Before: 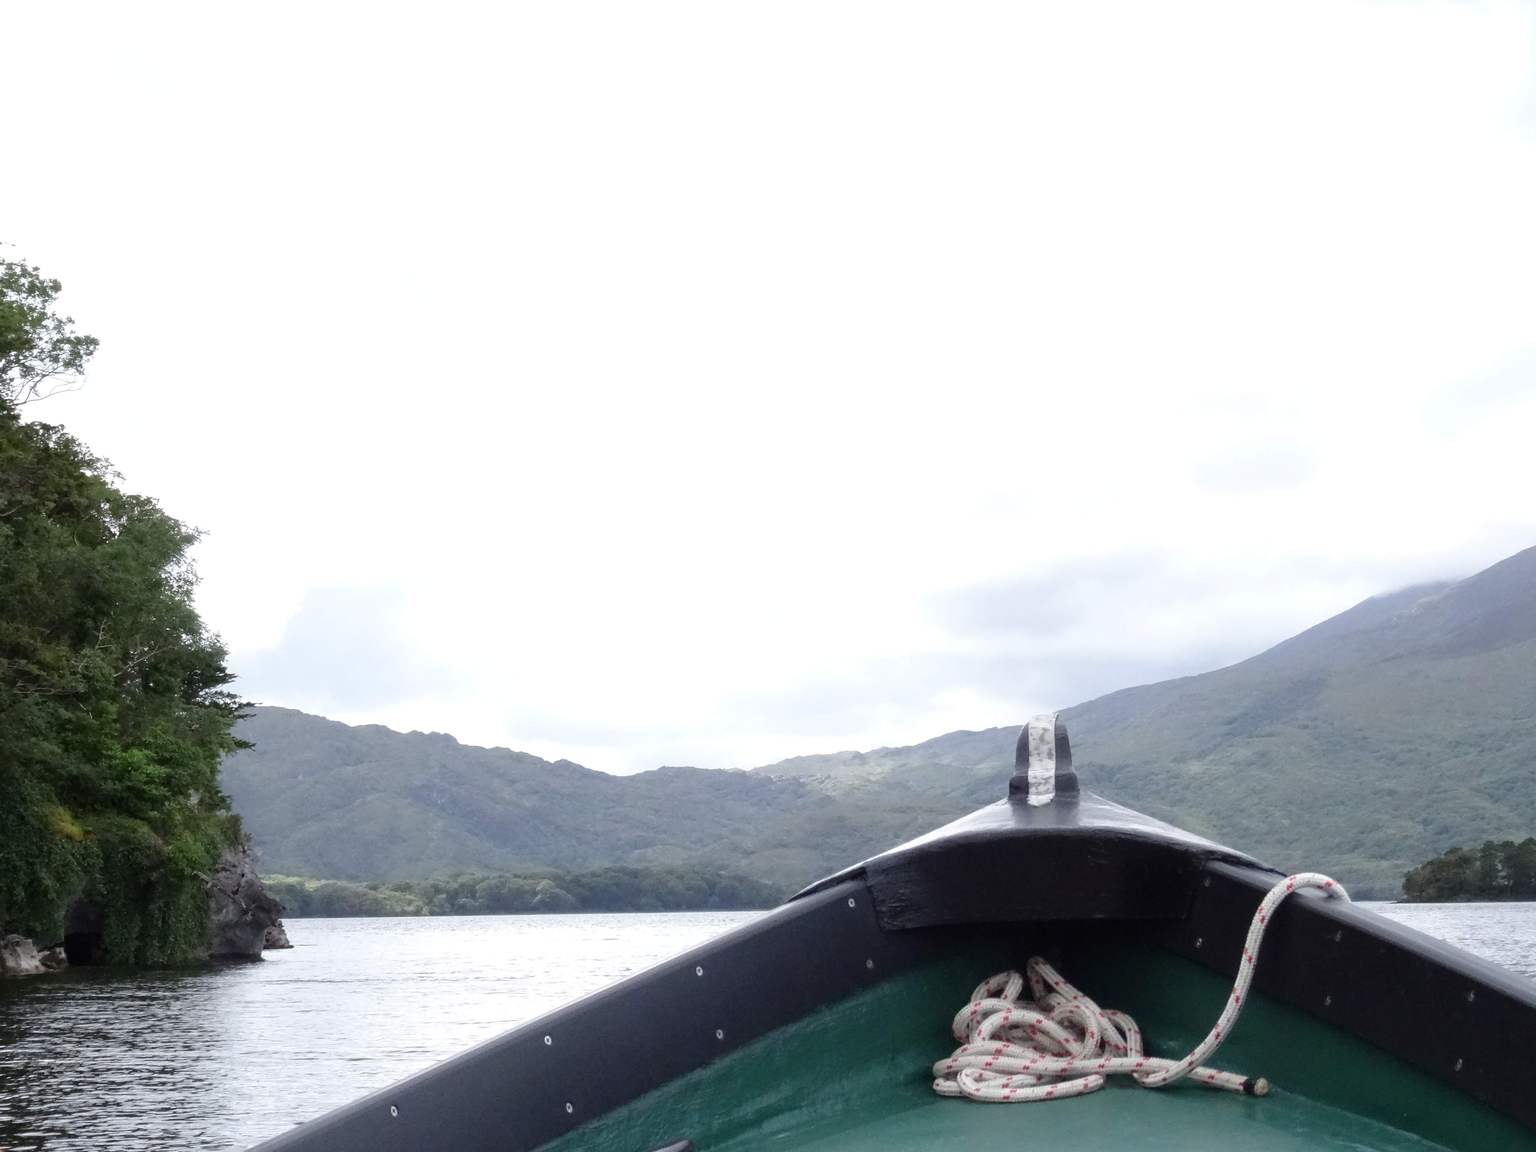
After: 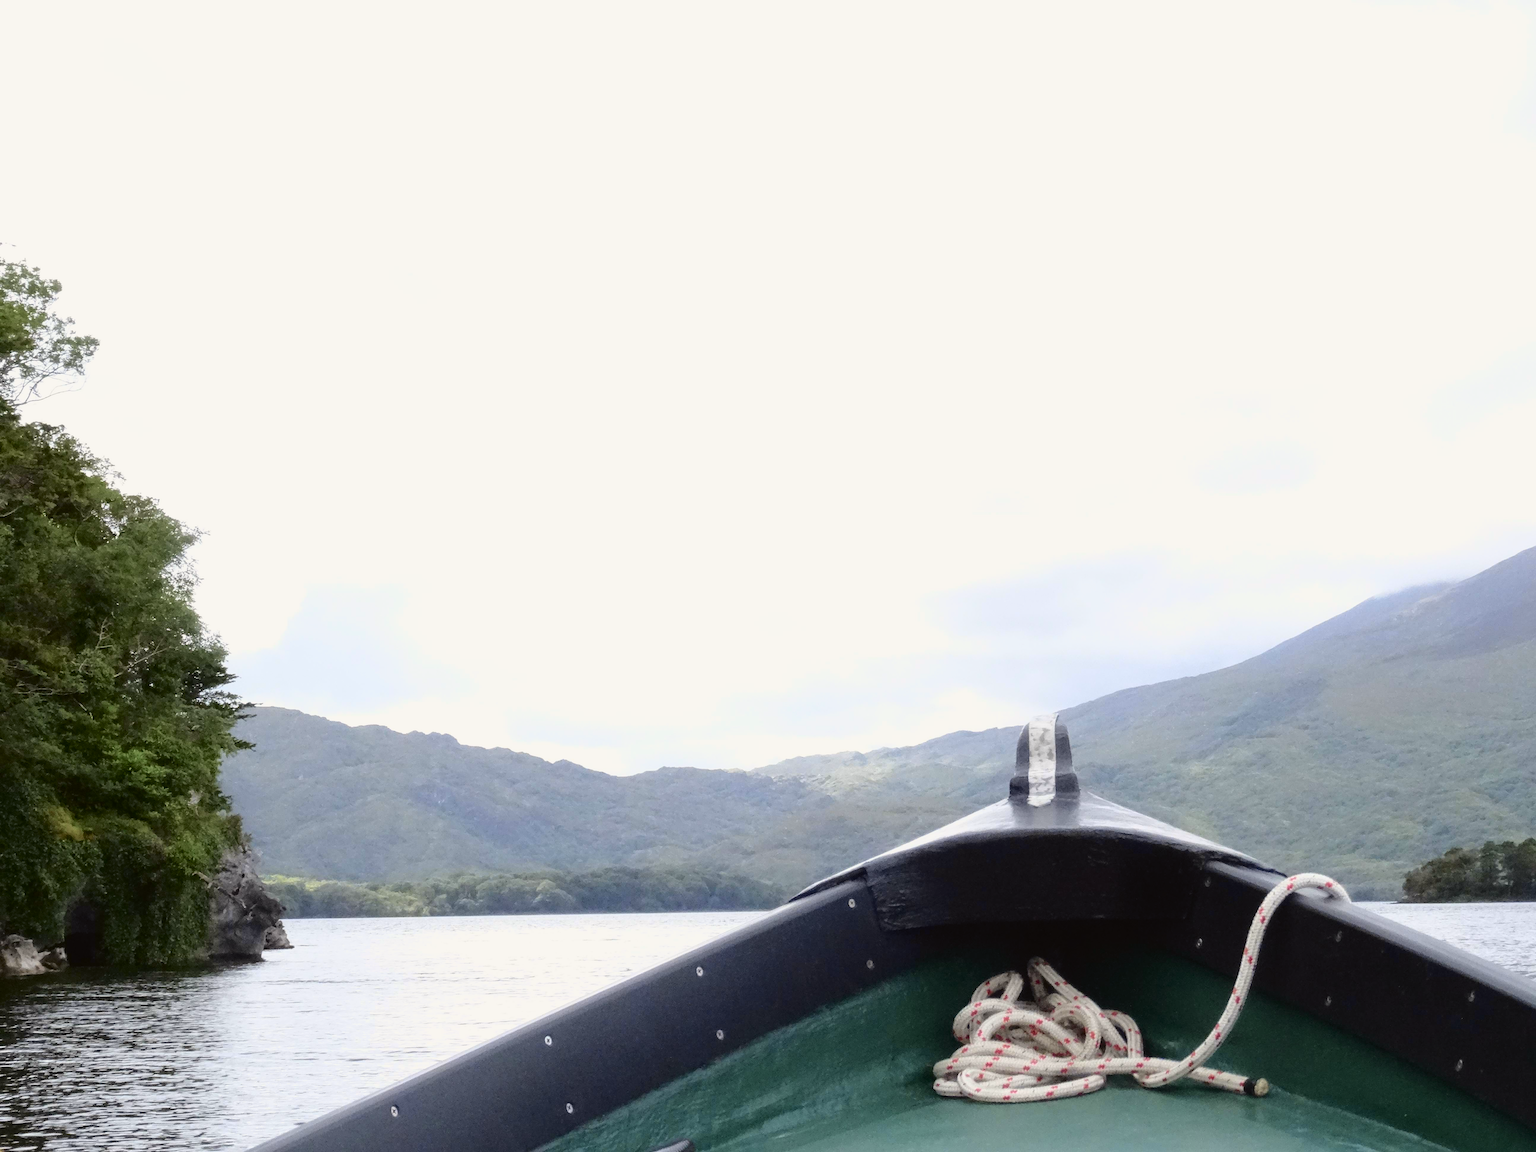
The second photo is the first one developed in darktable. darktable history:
tone curve: curves: ch0 [(0, 0.021) (0.049, 0.044) (0.152, 0.14) (0.328, 0.377) (0.473, 0.543) (0.641, 0.705) (0.85, 0.894) (1, 0.969)]; ch1 [(0, 0) (0.302, 0.331) (0.427, 0.433) (0.472, 0.47) (0.502, 0.503) (0.527, 0.524) (0.564, 0.591) (0.602, 0.632) (0.677, 0.701) (0.859, 0.885) (1, 1)]; ch2 [(0, 0) (0.33, 0.301) (0.447, 0.44) (0.487, 0.496) (0.502, 0.516) (0.535, 0.563) (0.565, 0.6) (0.618, 0.629) (1, 1)], color space Lab, independent channels, preserve colors none
